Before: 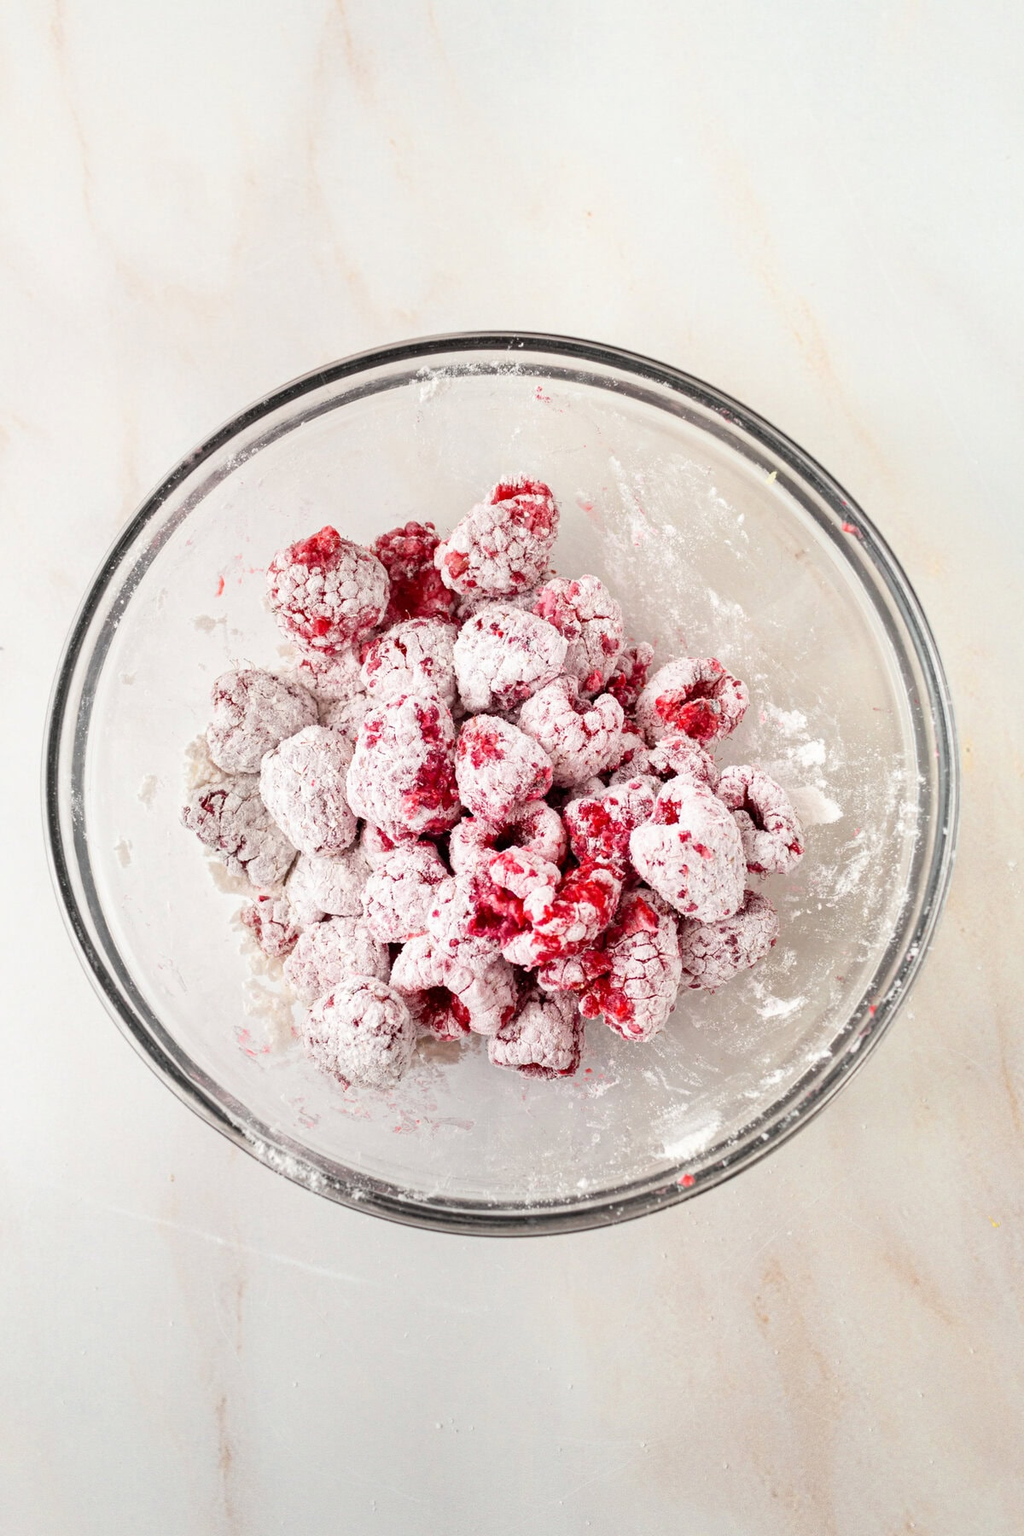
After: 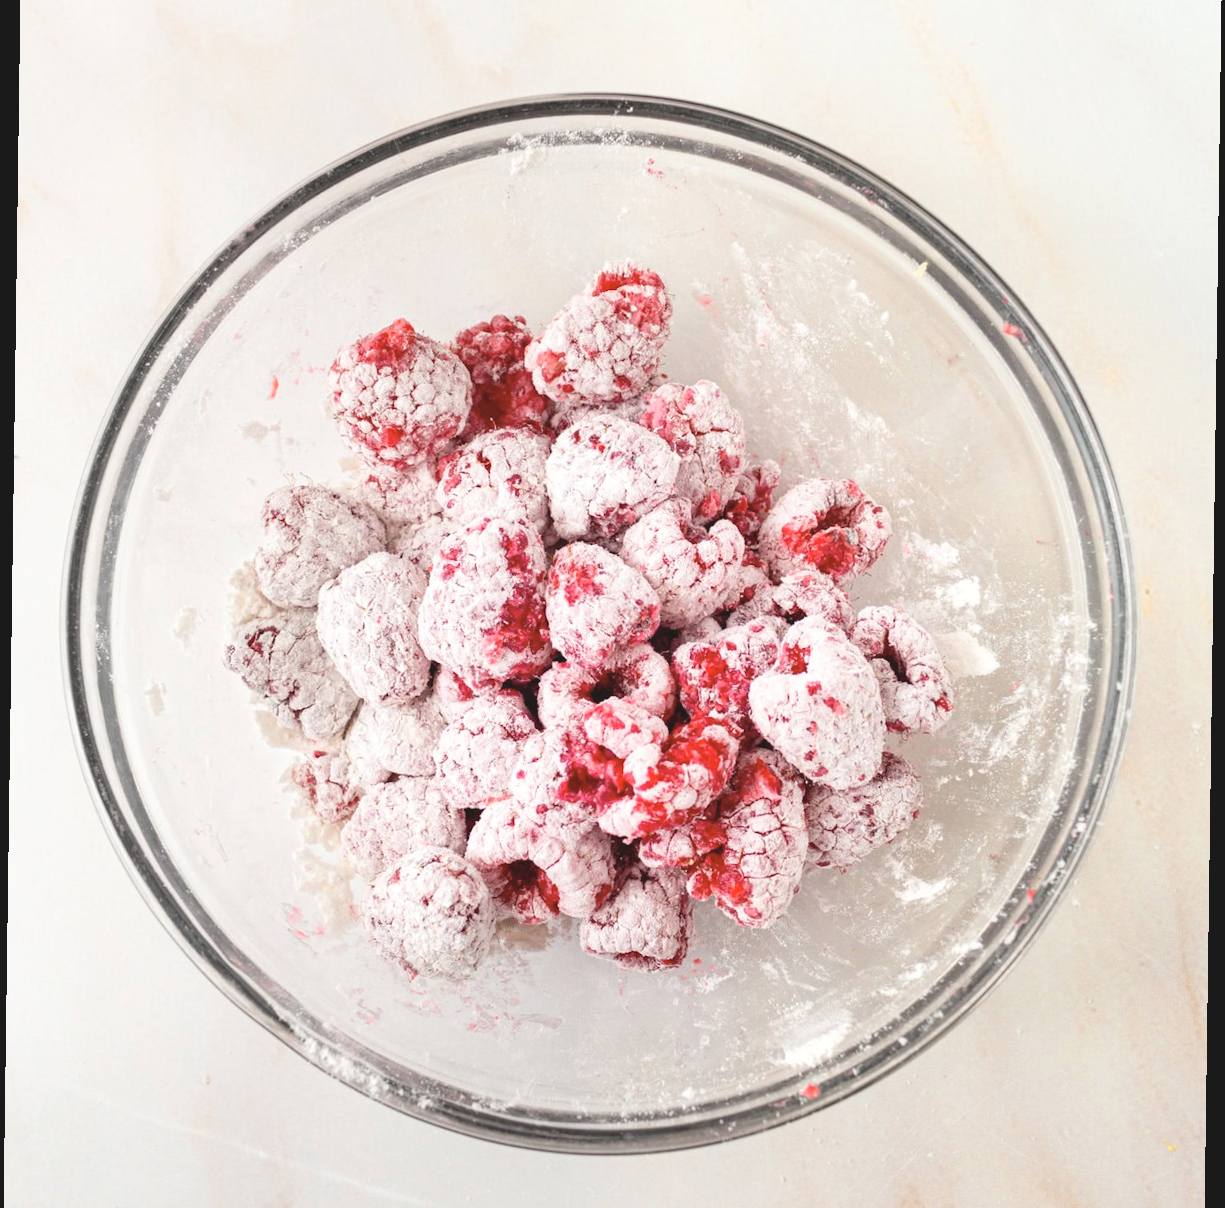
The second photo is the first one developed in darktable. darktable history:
contrast brightness saturation: contrast -0.15, brightness 0.05, saturation -0.12
white balance: emerald 1
exposure: exposure 0.376 EV, compensate highlight preservation false
crop: top 16.727%, bottom 16.727%
rotate and perspective: rotation 0.8°, automatic cropping off
